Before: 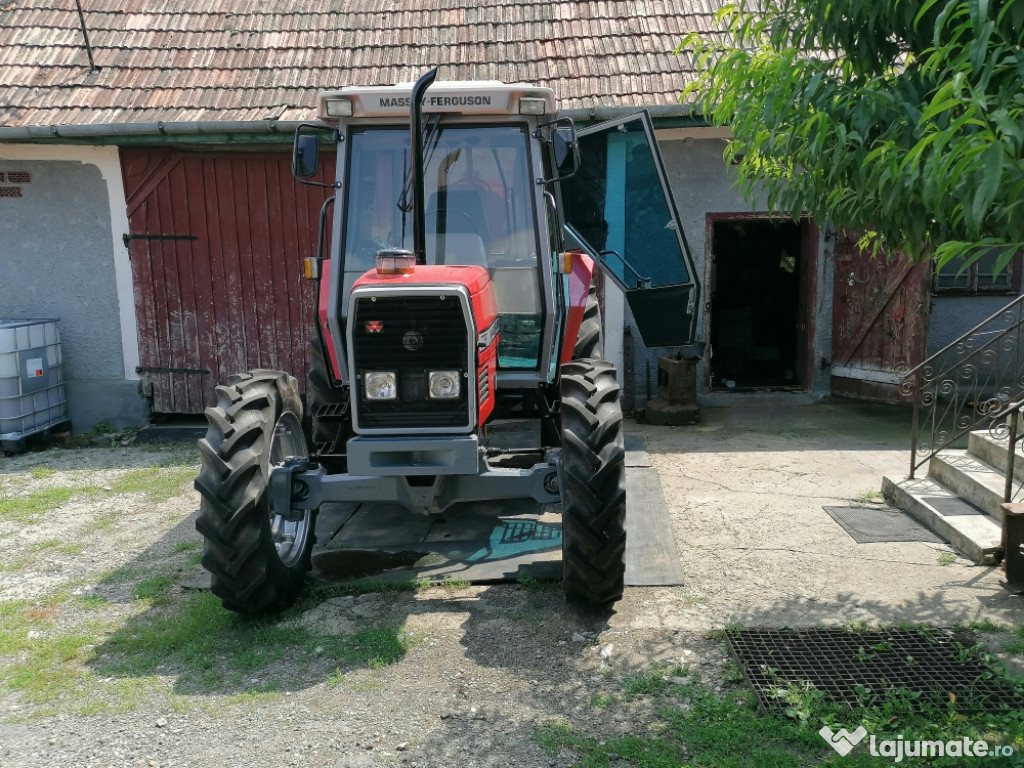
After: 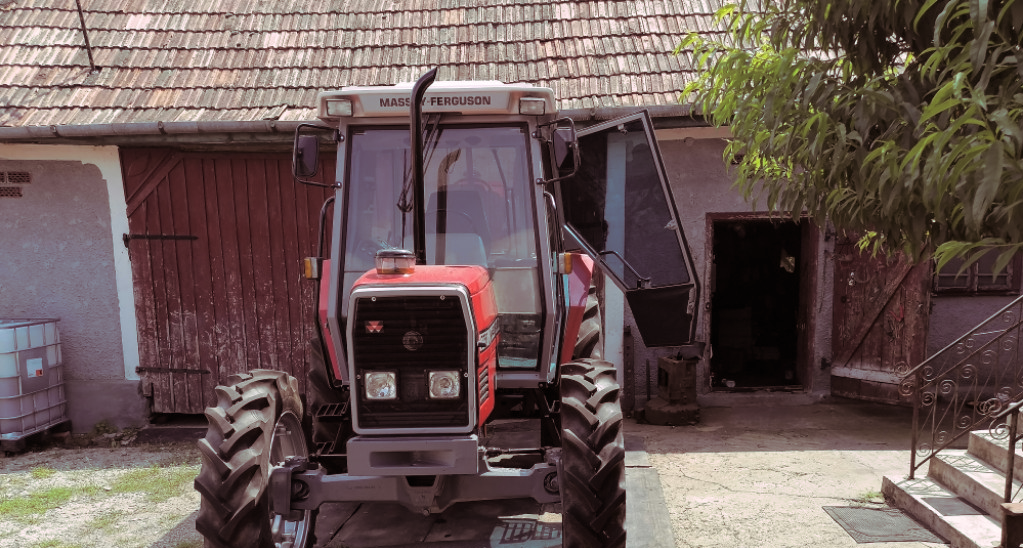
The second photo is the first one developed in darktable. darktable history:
crop: bottom 28.576%
split-toning: highlights › hue 298.8°, highlights › saturation 0.73, compress 41.76%
